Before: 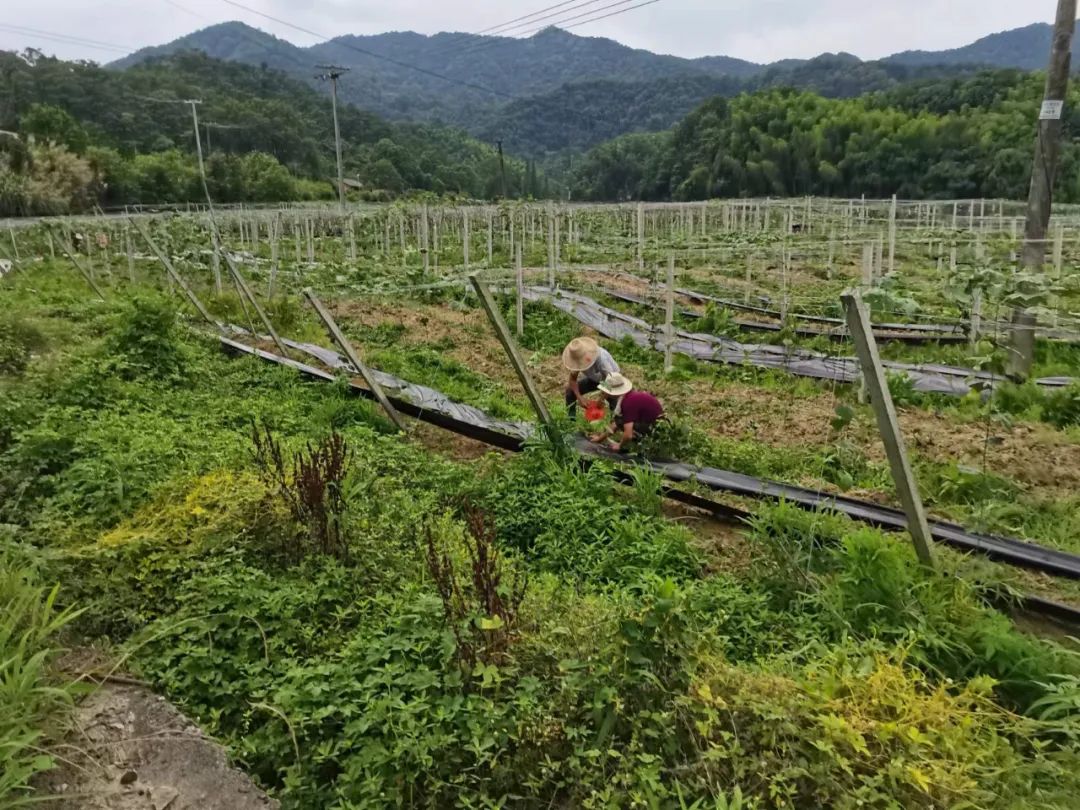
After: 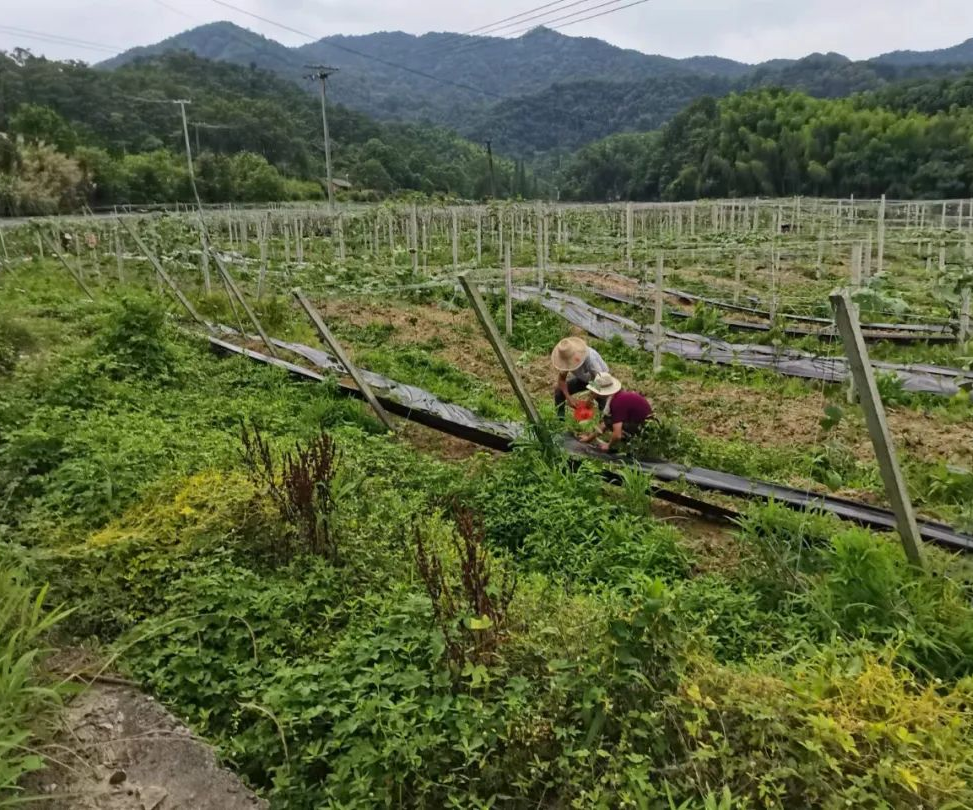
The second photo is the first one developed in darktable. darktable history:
tone equalizer: on, module defaults
crop and rotate: left 1.088%, right 8.807%
